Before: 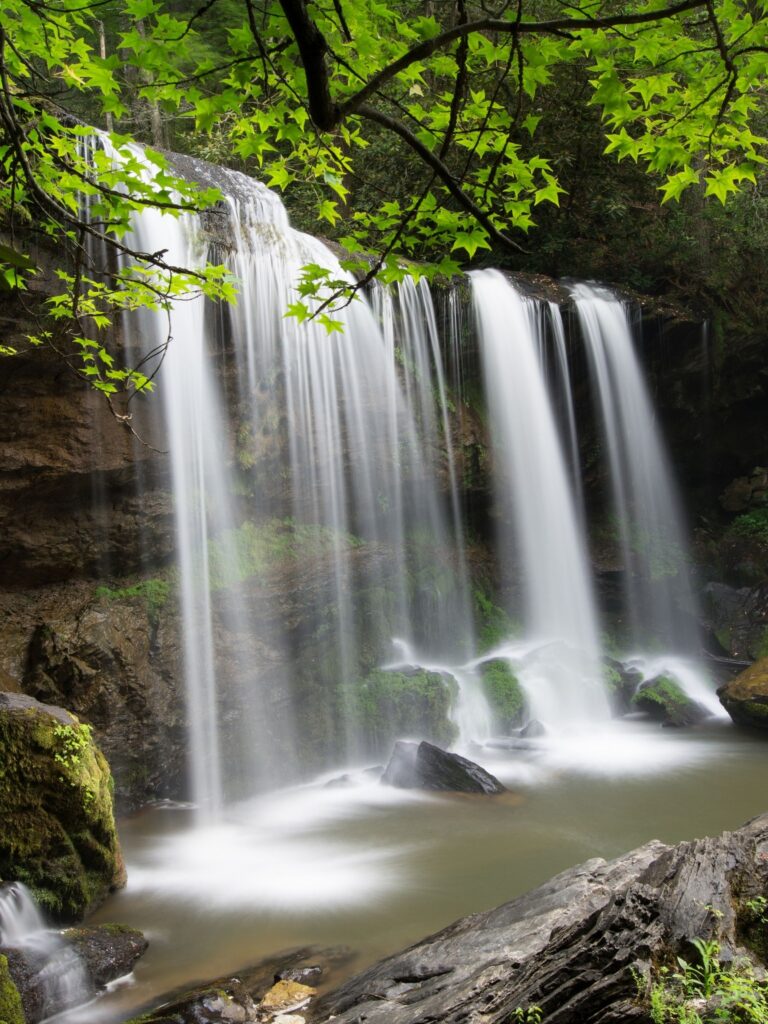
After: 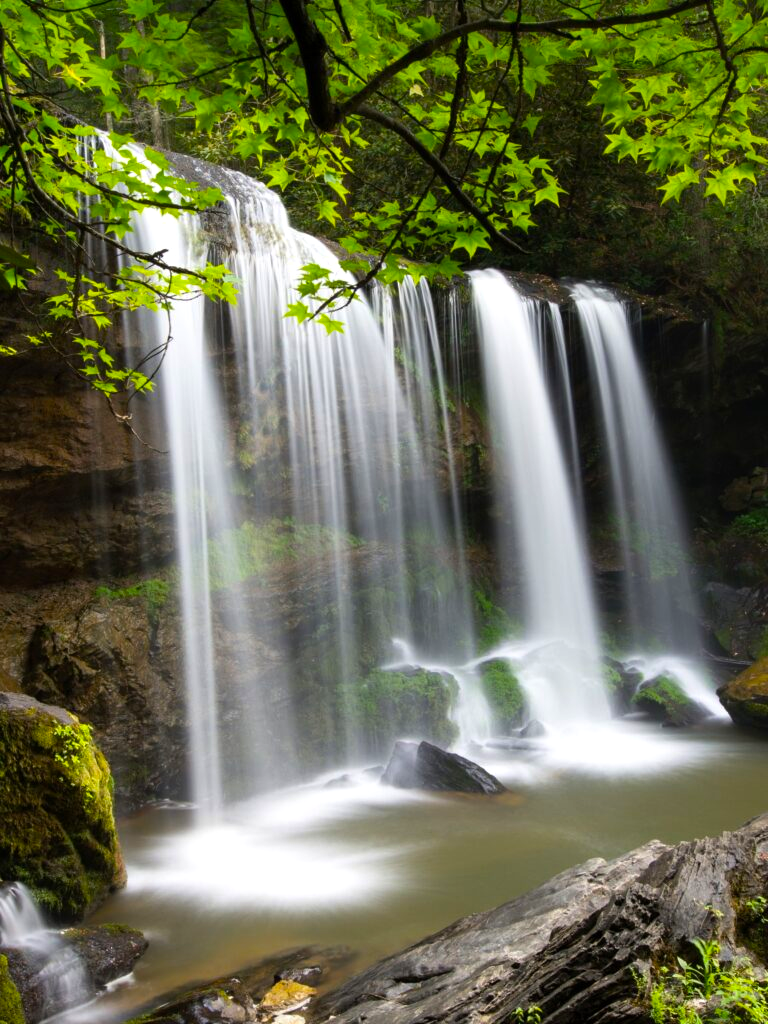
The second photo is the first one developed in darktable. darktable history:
color balance rgb: linear chroma grading › global chroma 15.015%, perceptual saturation grading › global saturation 19.96%, perceptual brilliance grading › highlights 5.31%, perceptual brilliance grading › shadows -9.149%
